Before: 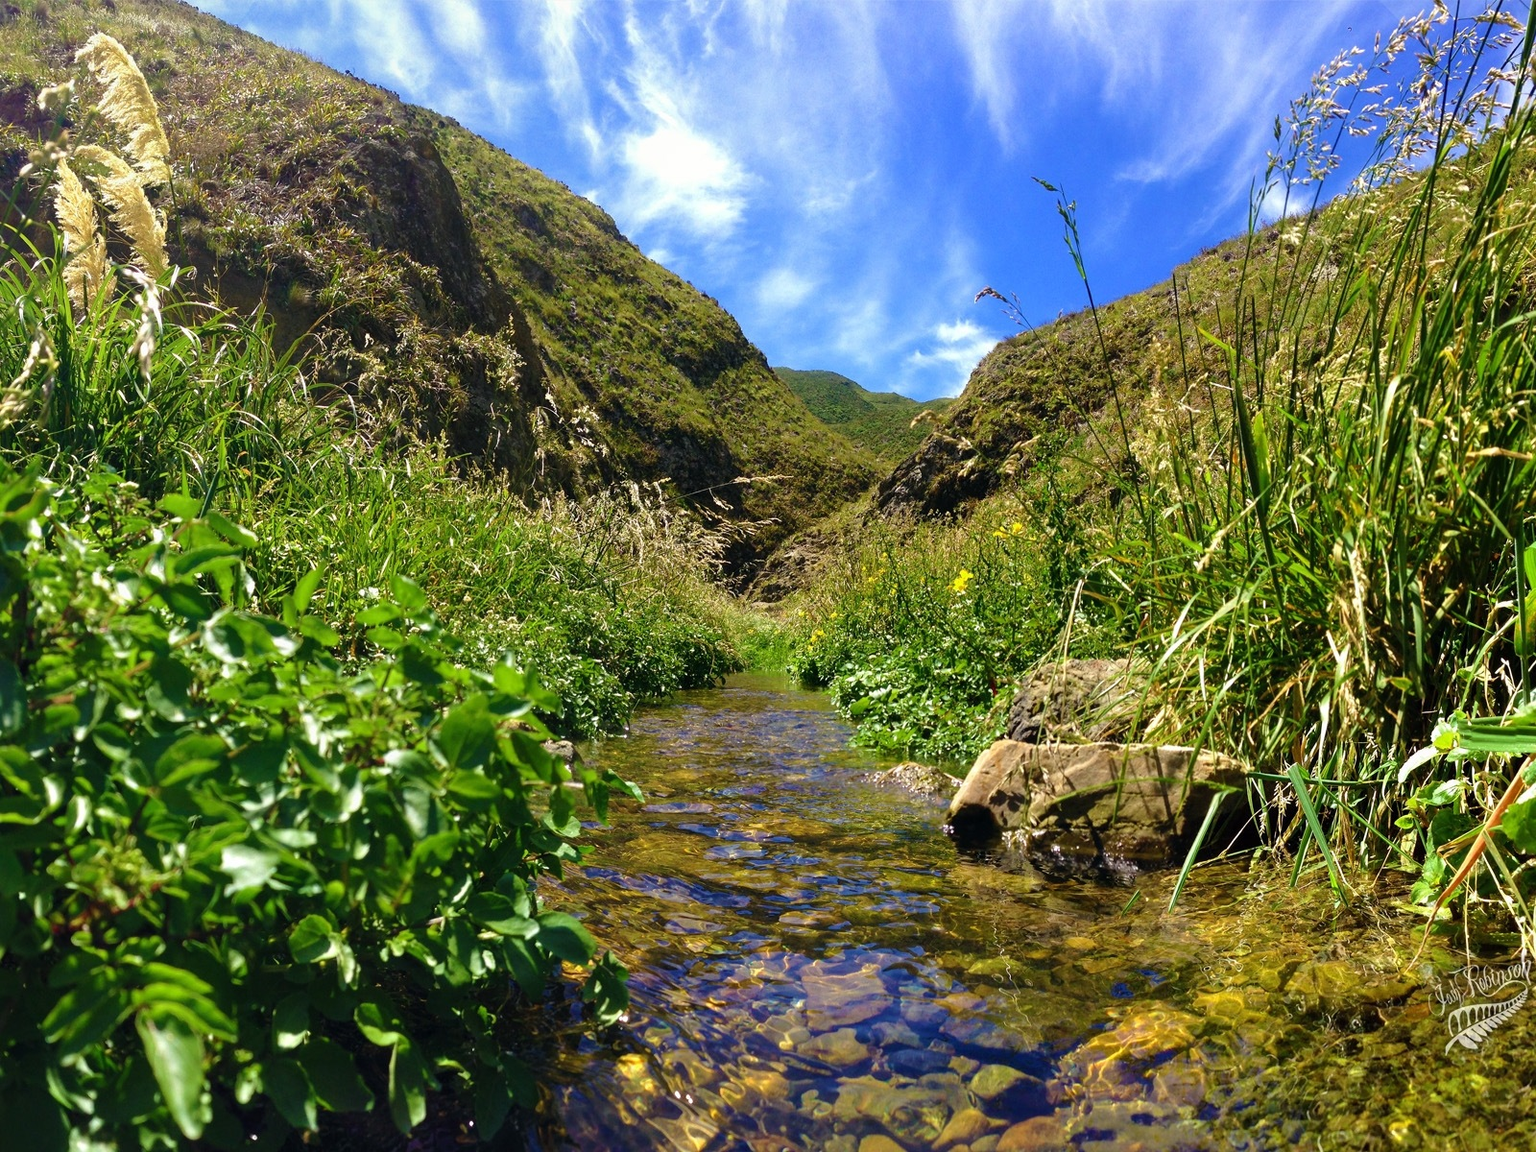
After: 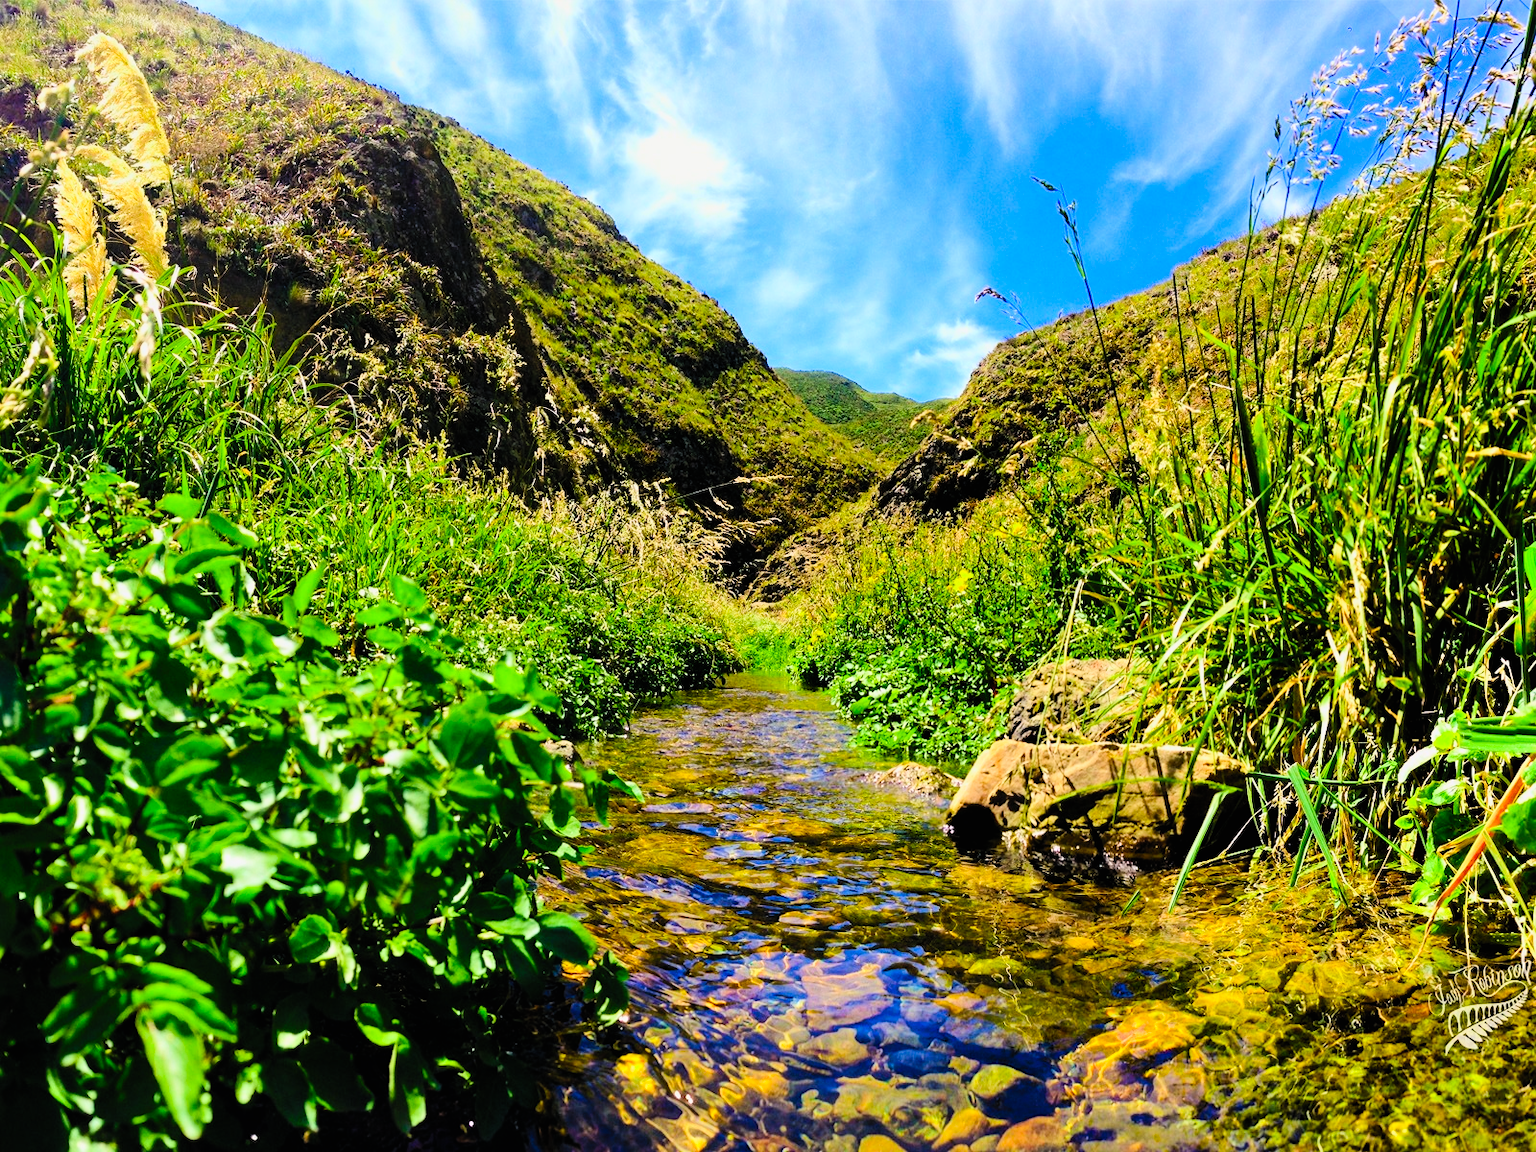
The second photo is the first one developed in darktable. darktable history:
filmic rgb: black relative exposure -6.61 EV, white relative exposure 4.73 EV, hardness 3.15, contrast 0.812, iterations of high-quality reconstruction 0
tone equalizer: -8 EV -1.05 EV, -7 EV -1.01 EV, -6 EV -0.903 EV, -5 EV -0.586 EV, -3 EV 0.605 EV, -2 EV 0.879 EV, -1 EV 0.995 EV, +0 EV 1.08 EV, edges refinement/feathering 500, mask exposure compensation -1.57 EV, preserve details no
contrast brightness saturation: contrast 0.2, brightness 0.204, saturation 0.815
